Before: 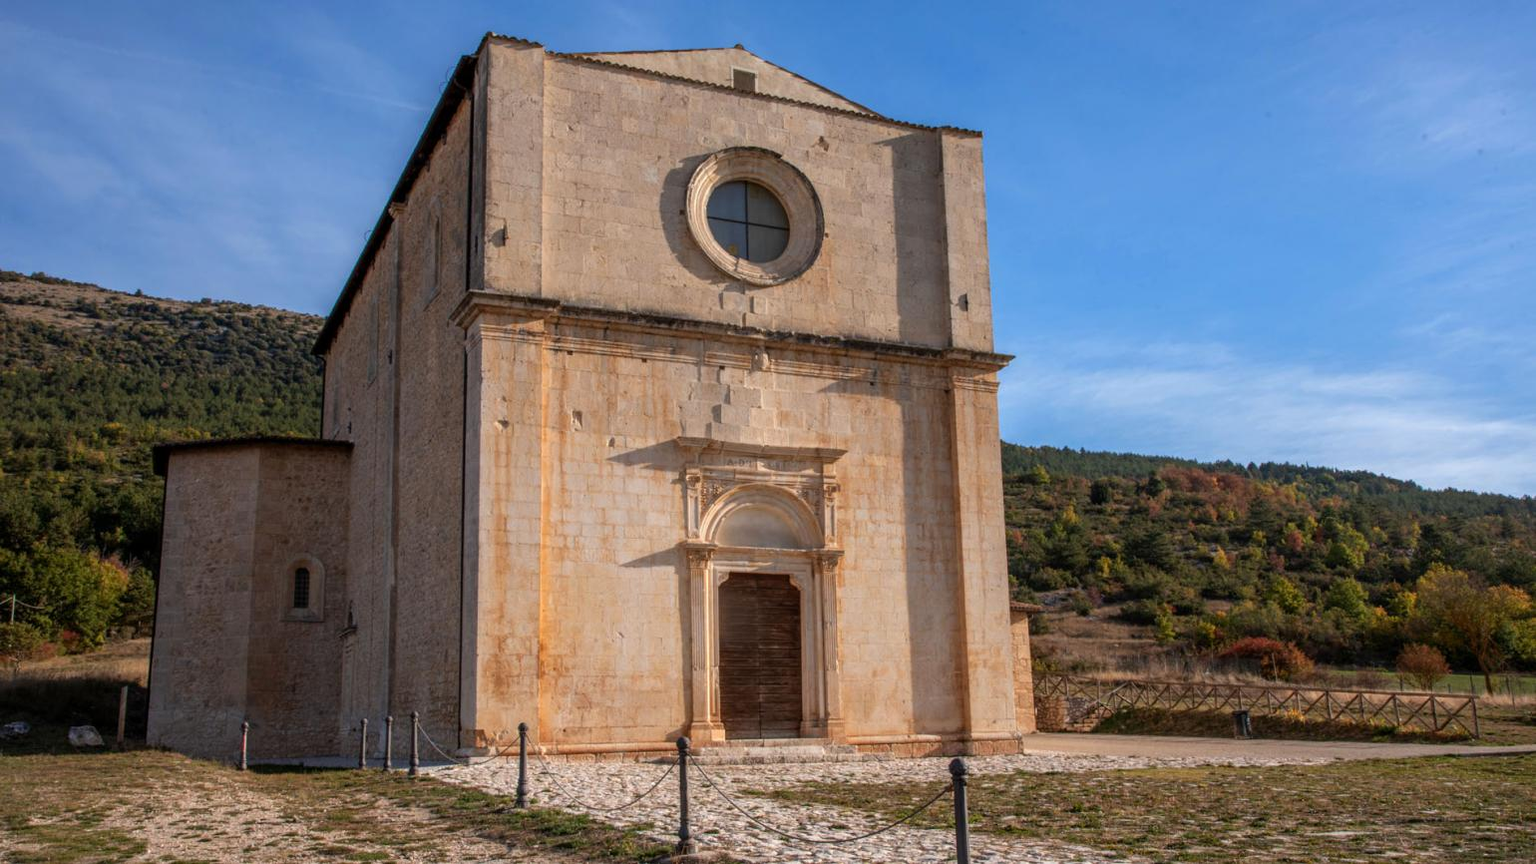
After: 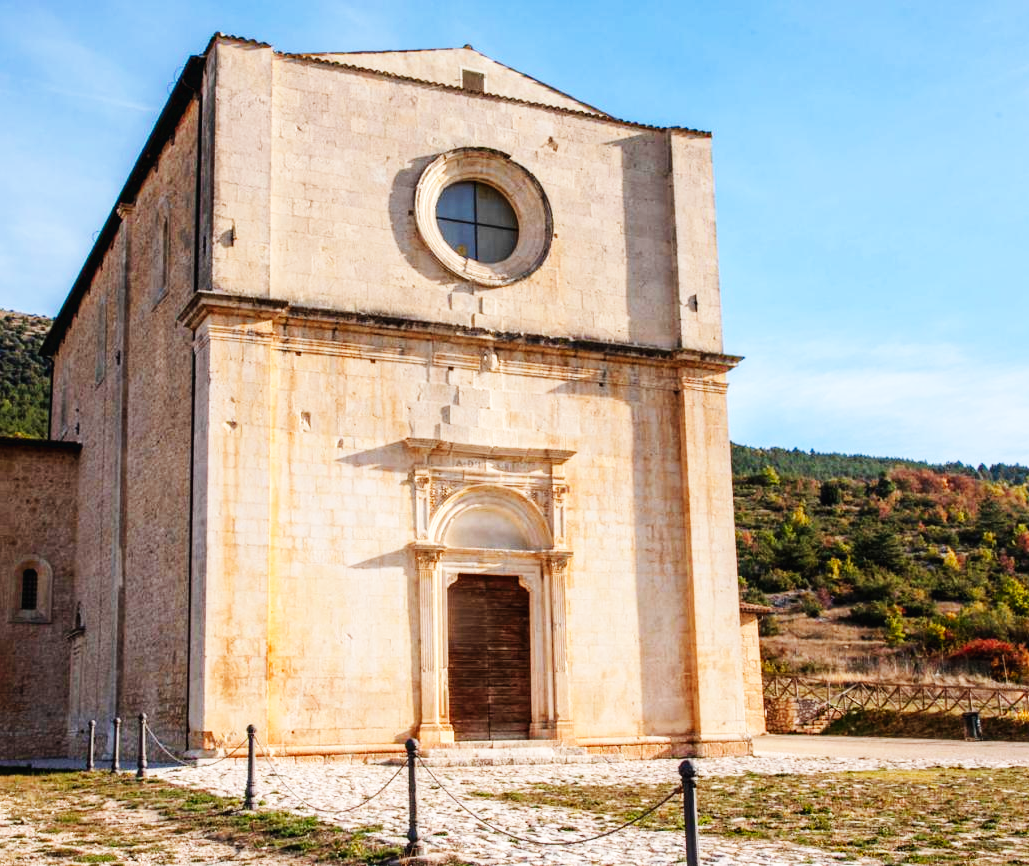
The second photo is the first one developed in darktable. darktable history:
crop and rotate: left 17.732%, right 15.423%
base curve: curves: ch0 [(0, 0.003) (0.001, 0.002) (0.006, 0.004) (0.02, 0.022) (0.048, 0.086) (0.094, 0.234) (0.162, 0.431) (0.258, 0.629) (0.385, 0.8) (0.548, 0.918) (0.751, 0.988) (1, 1)], preserve colors none
